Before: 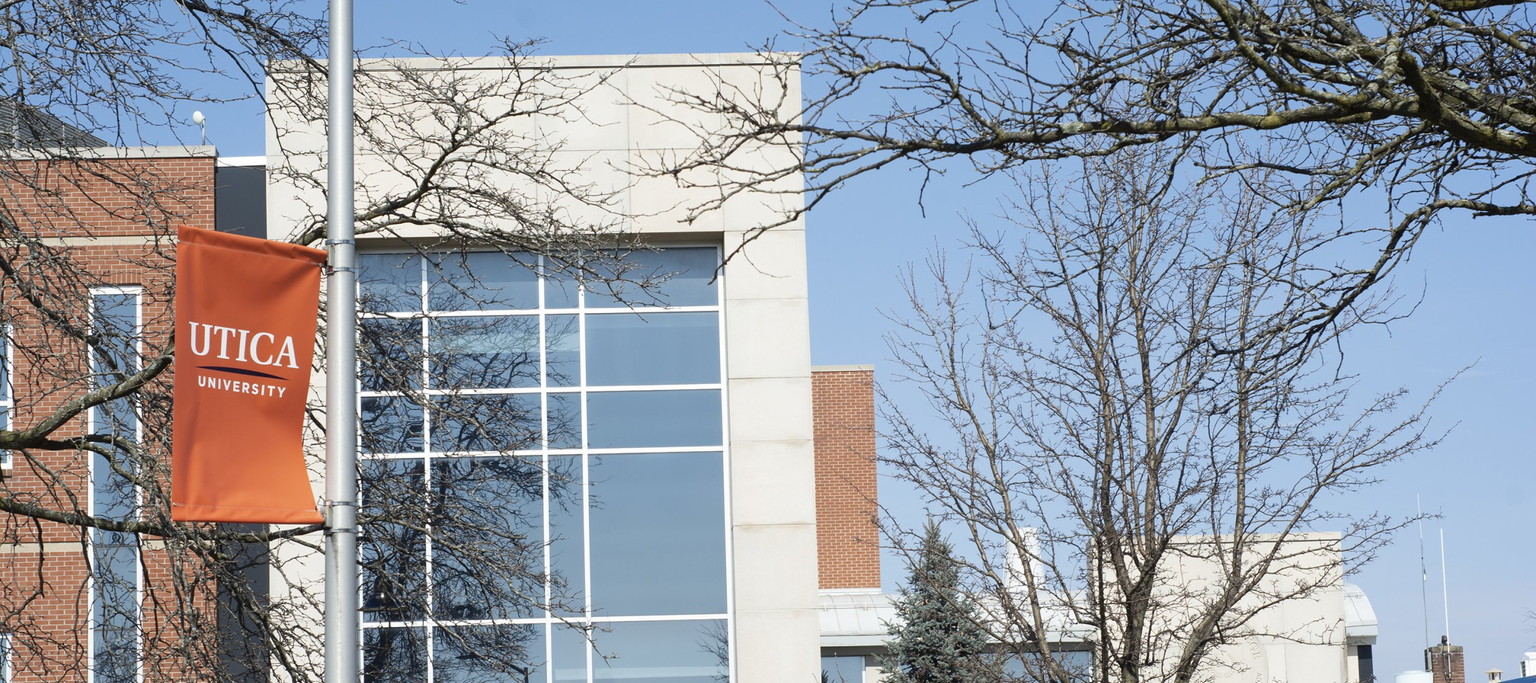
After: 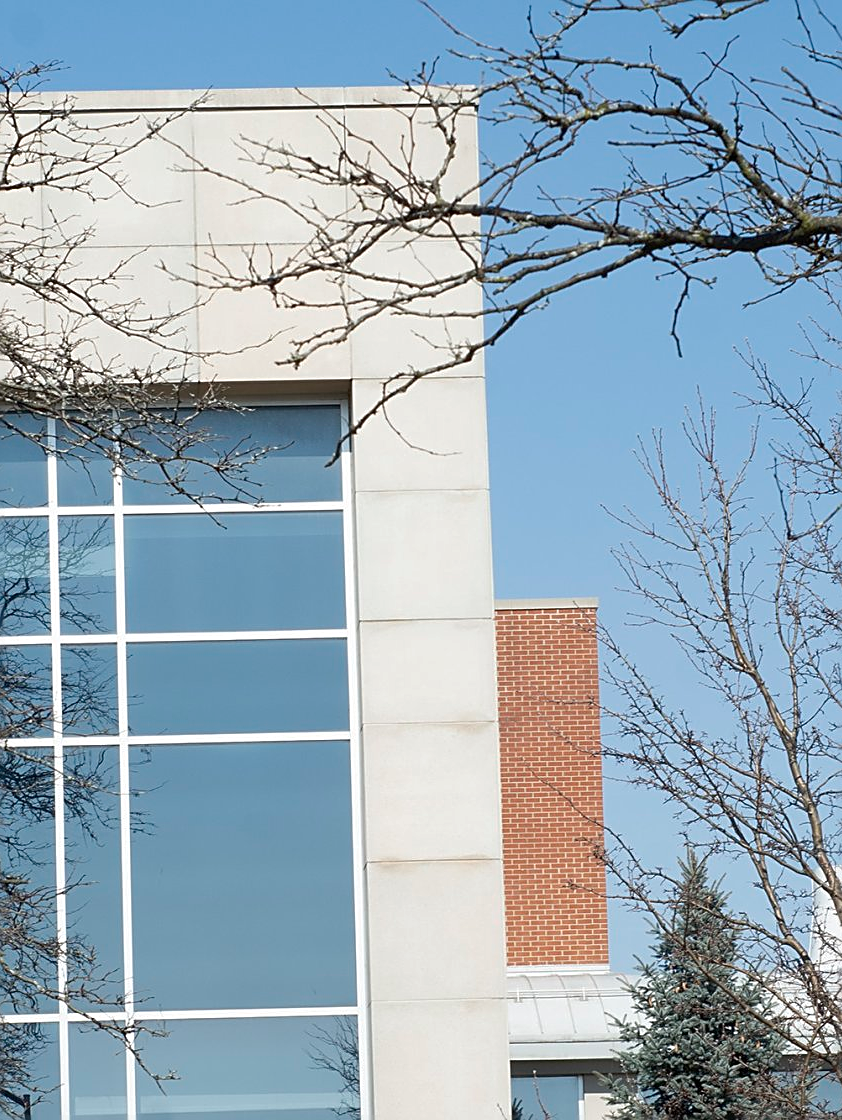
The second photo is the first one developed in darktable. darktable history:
tone curve: curves: ch0 [(0, 0) (0.915, 0.89) (1, 1)], color space Lab, independent channels, preserve colors none
sharpen: amount 0.561
crop: left 33.179%, right 33.387%
